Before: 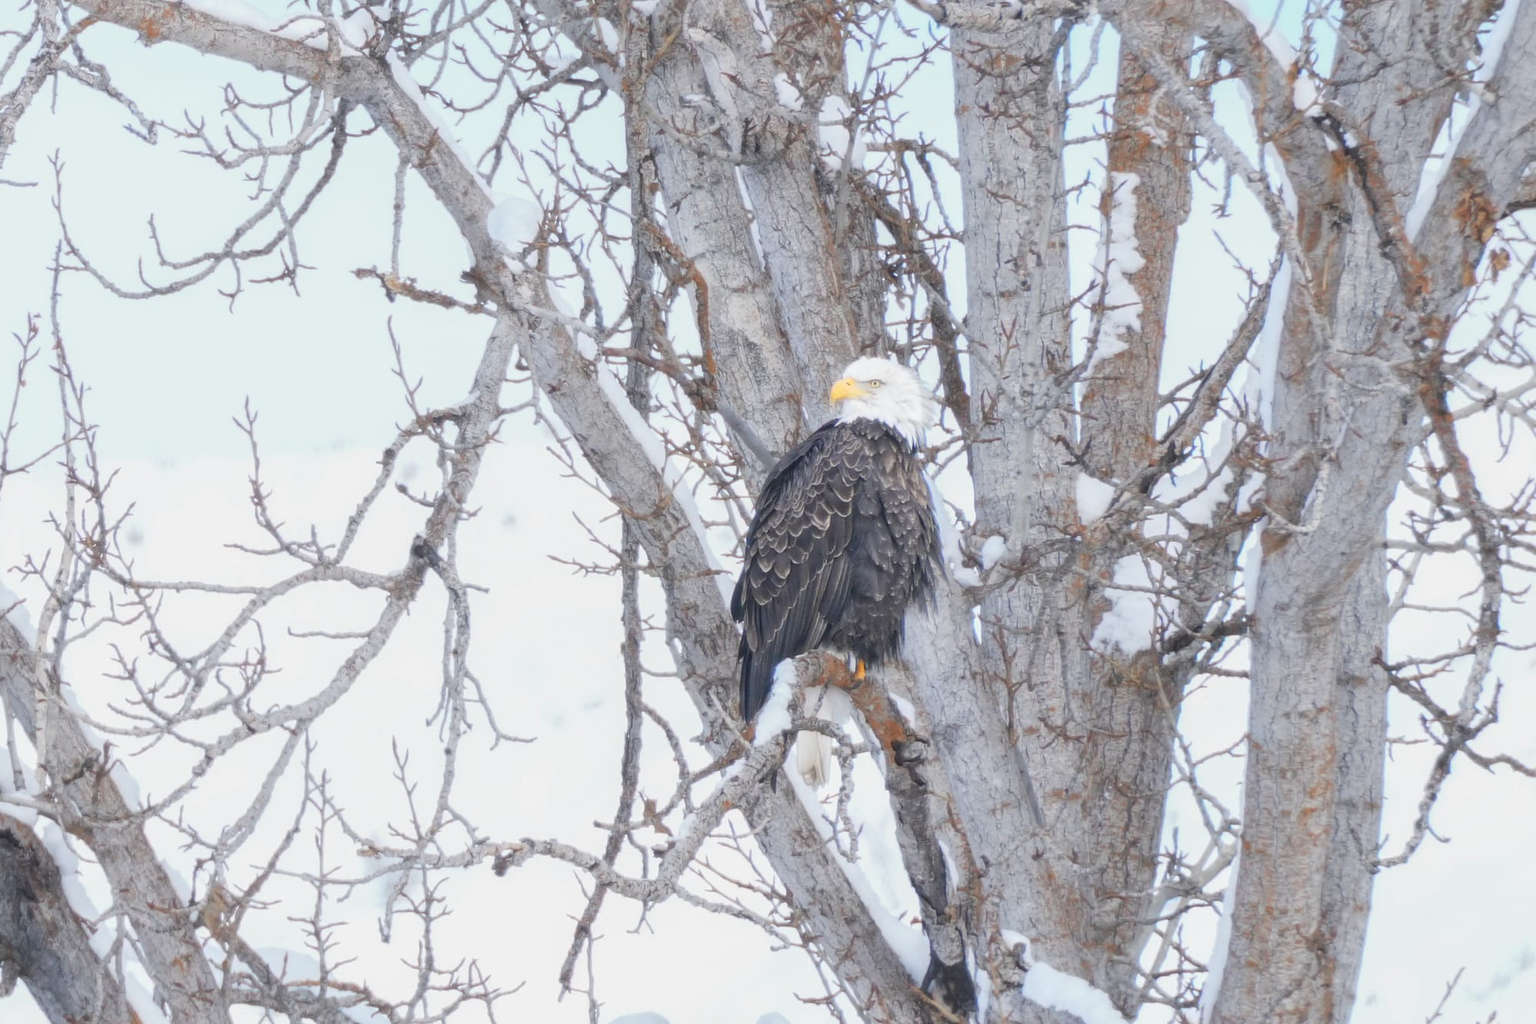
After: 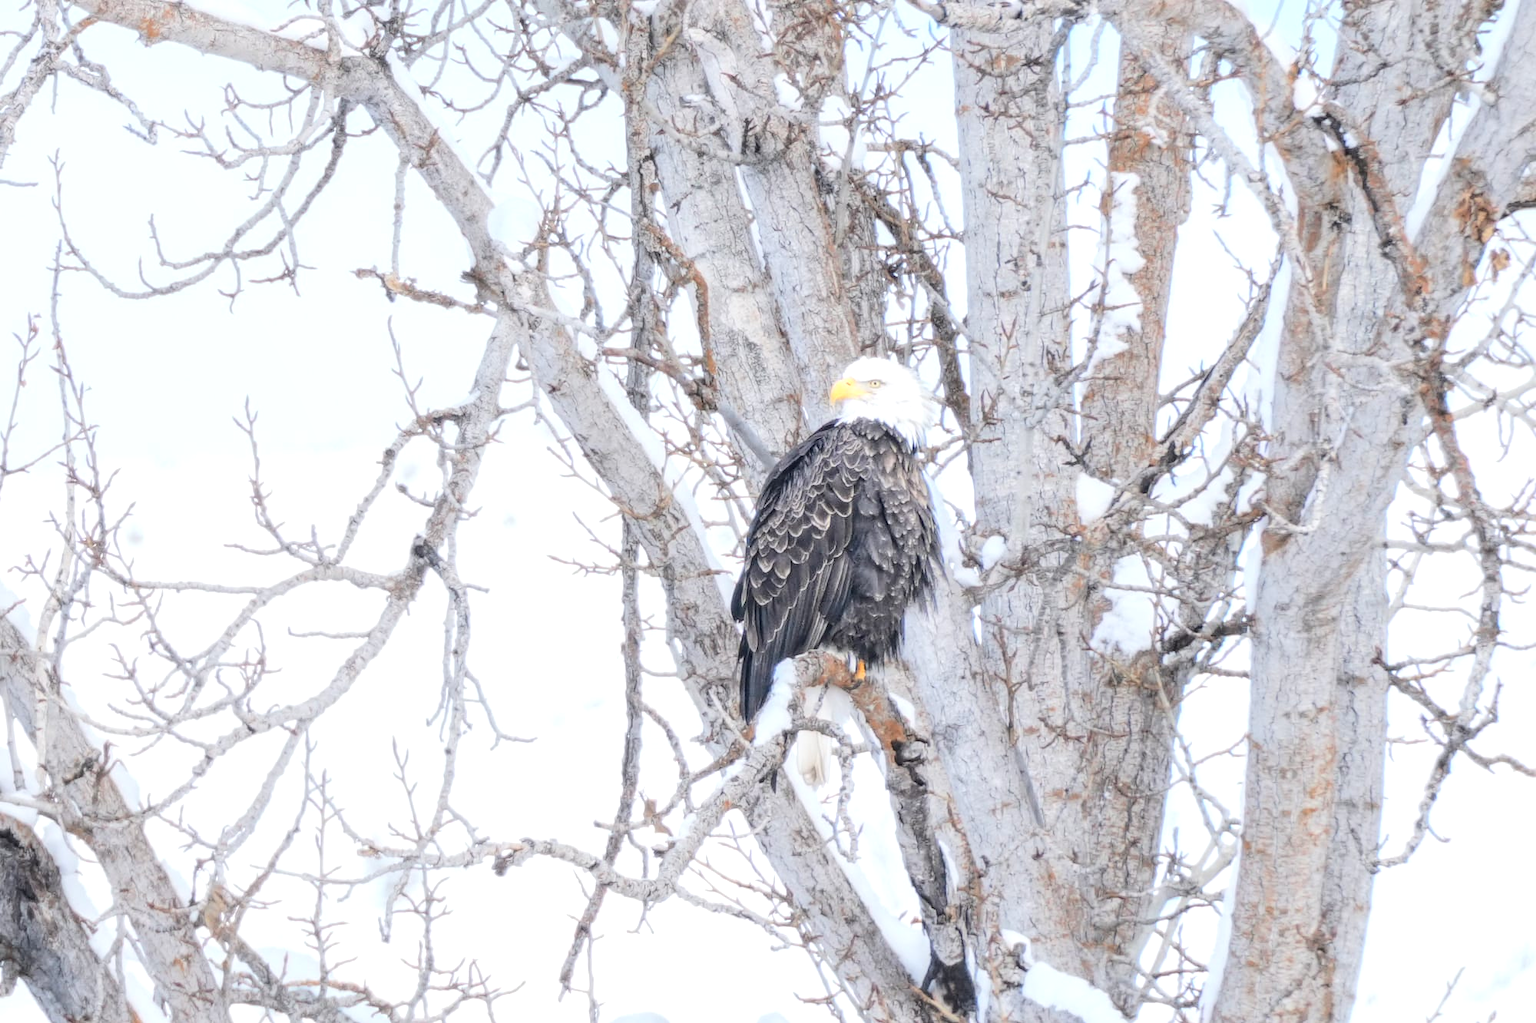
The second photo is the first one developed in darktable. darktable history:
exposure: exposure 0.298 EV, compensate highlight preservation false
local contrast: on, module defaults
tone curve: curves: ch0 [(0, 0) (0.003, 0.002) (0.011, 0.009) (0.025, 0.019) (0.044, 0.031) (0.069, 0.04) (0.1, 0.059) (0.136, 0.092) (0.177, 0.134) (0.224, 0.192) (0.277, 0.262) (0.335, 0.348) (0.399, 0.446) (0.468, 0.554) (0.543, 0.646) (0.623, 0.731) (0.709, 0.807) (0.801, 0.867) (0.898, 0.931) (1, 1)], color space Lab, independent channels, preserve colors none
